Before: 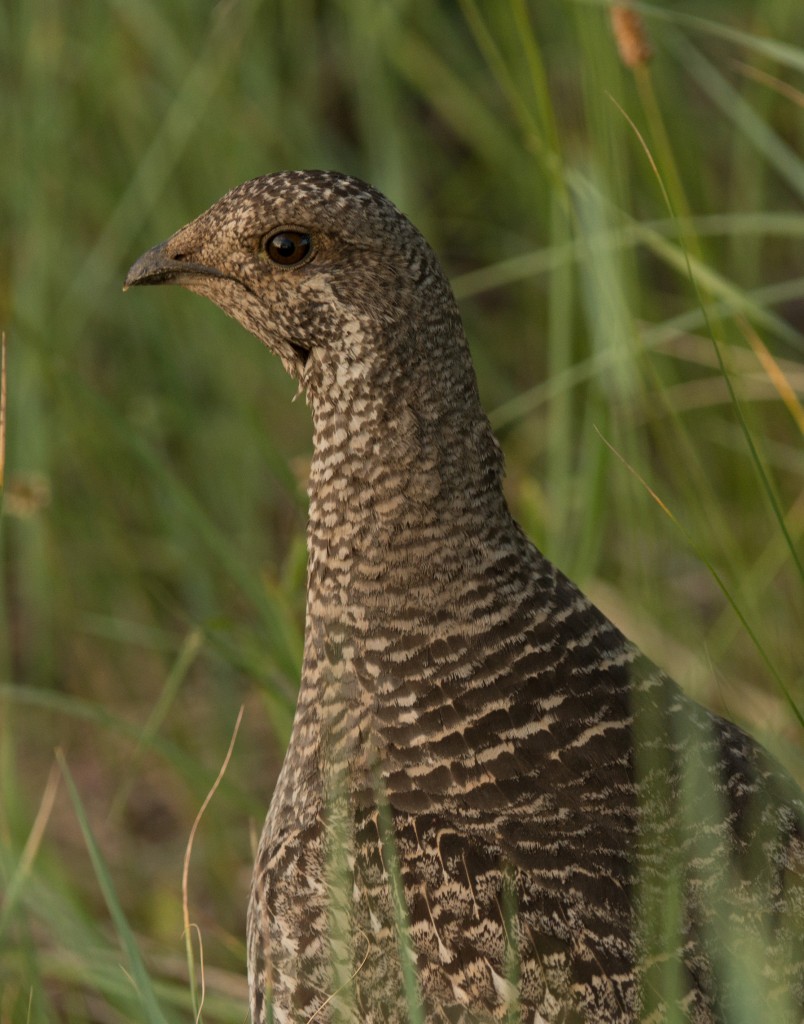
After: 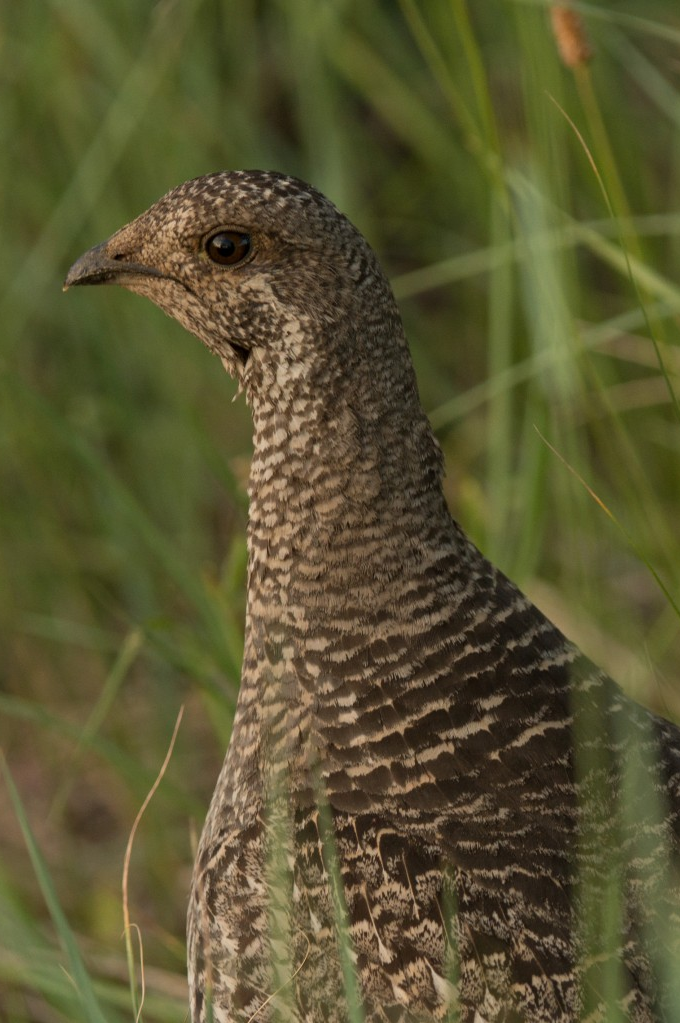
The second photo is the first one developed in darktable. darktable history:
crop: left 7.495%, right 7.851%
